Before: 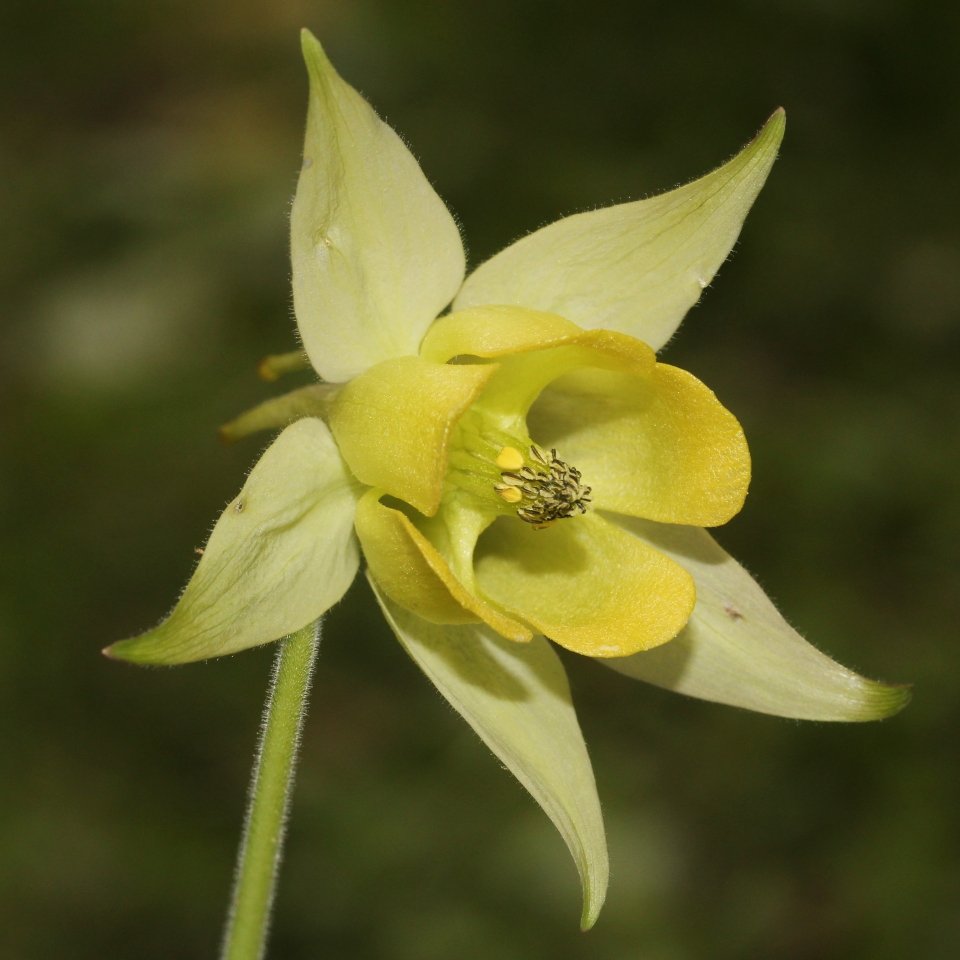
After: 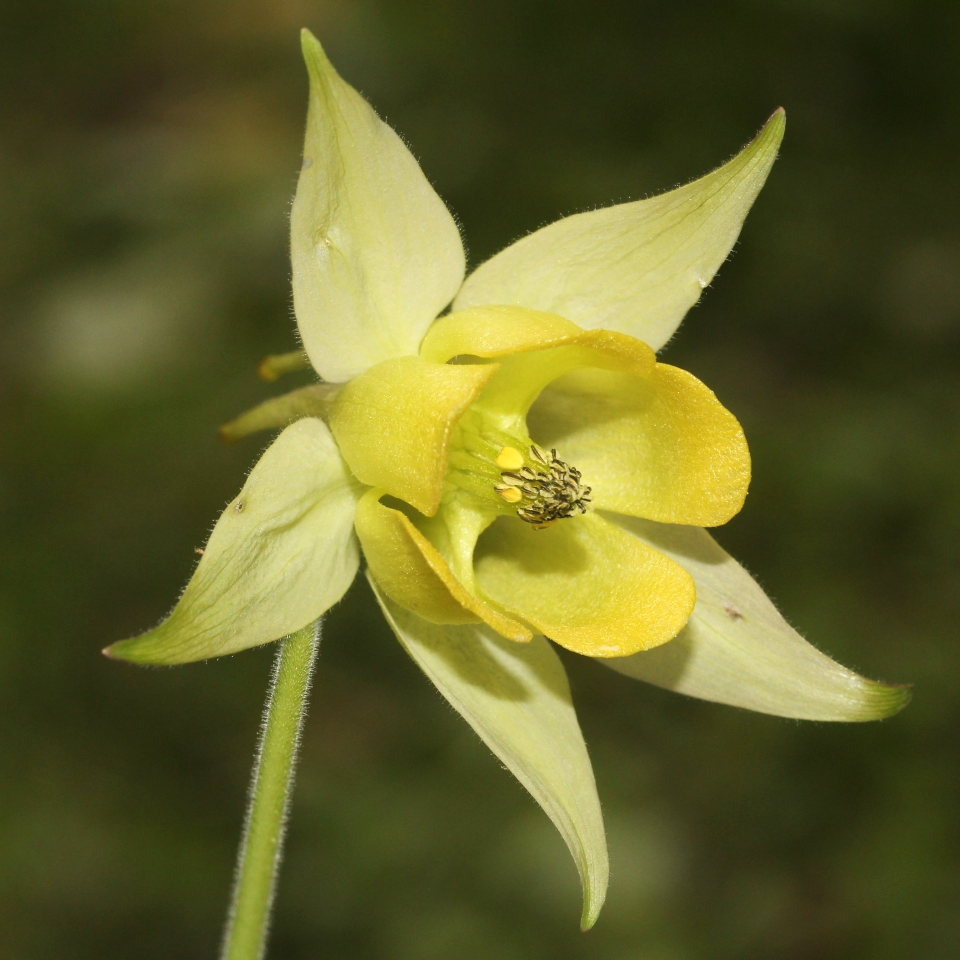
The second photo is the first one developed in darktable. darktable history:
exposure: black level correction 0, exposure 0.301 EV, compensate exposure bias true, compensate highlight preservation false
